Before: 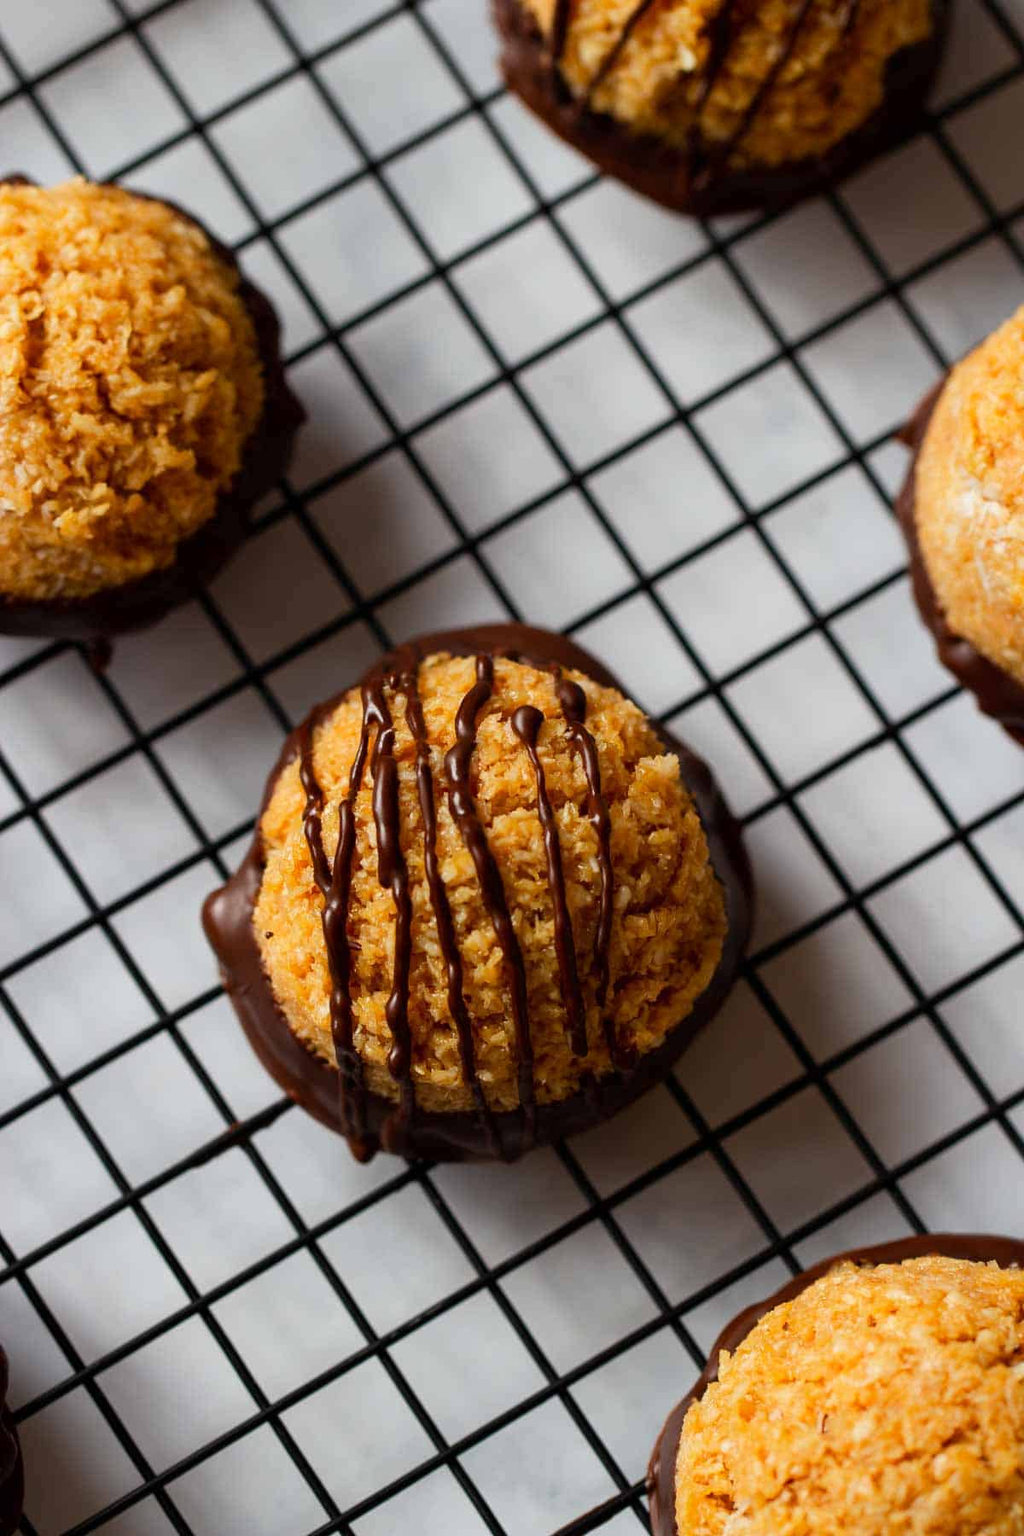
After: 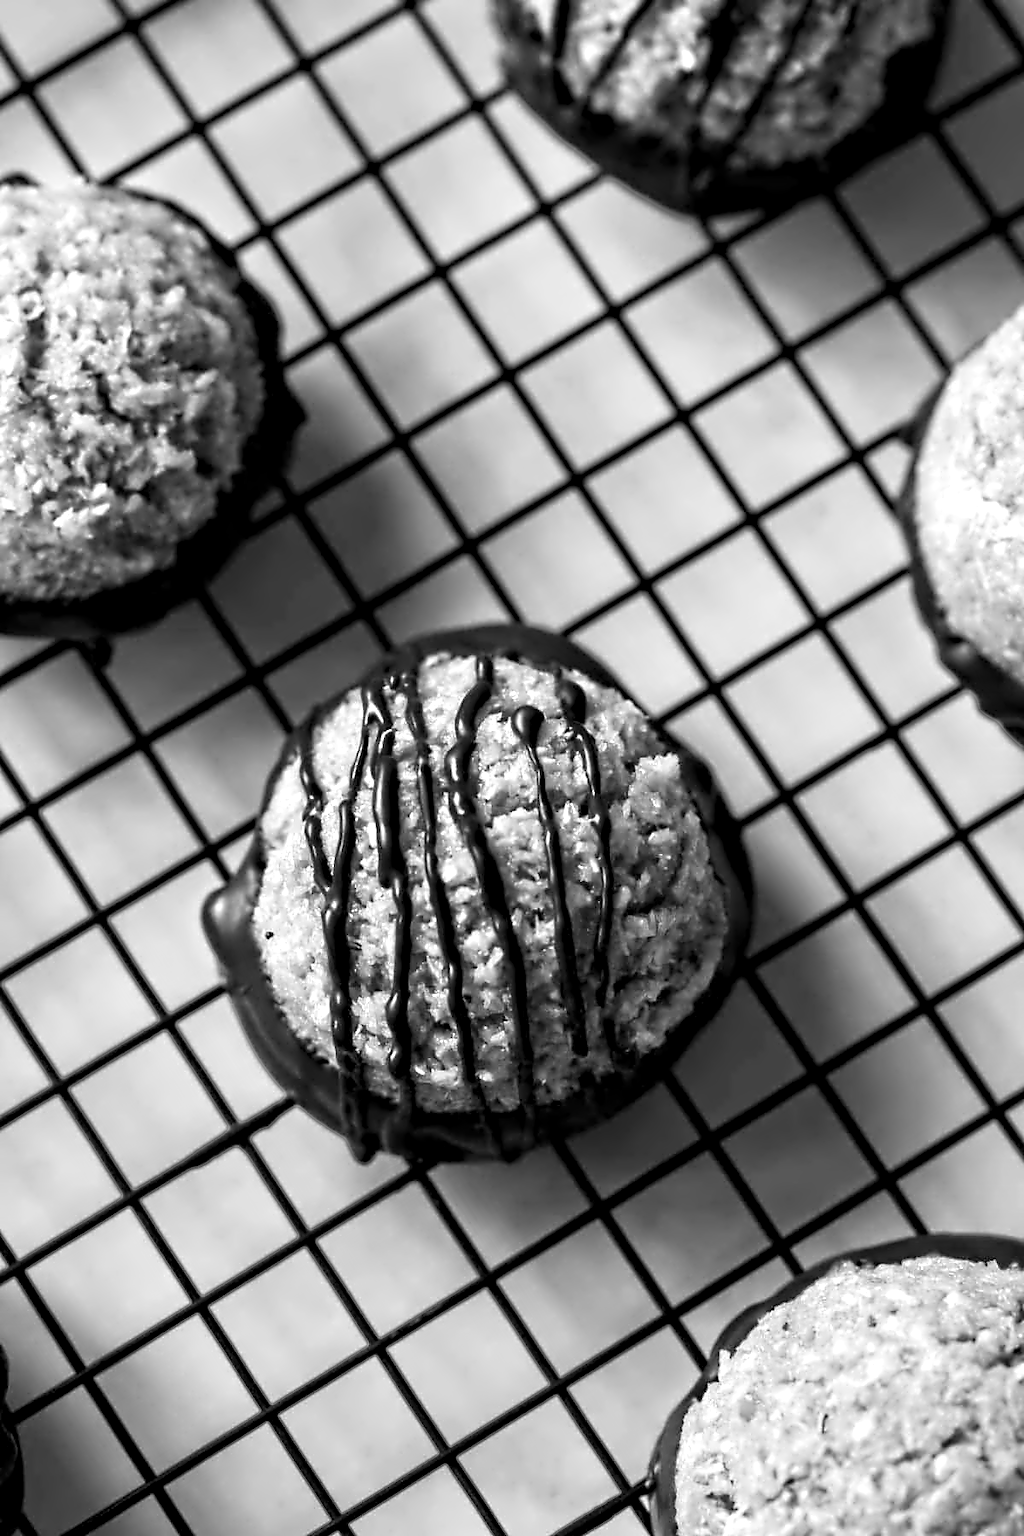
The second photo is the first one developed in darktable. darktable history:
exposure: exposure 0.6 EV, compensate highlight preservation false
monochrome: a 26.22, b 42.67, size 0.8
contrast equalizer: octaves 7, y [[0.5, 0.542, 0.583, 0.625, 0.667, 0.708], [0.5 ×6], [0.5 ×6], [0, 0.033, 0.067, 0.1, 0.133, 0.167], [0, 0.05, 0.1, 0.15, 0.2, 0.25]]
